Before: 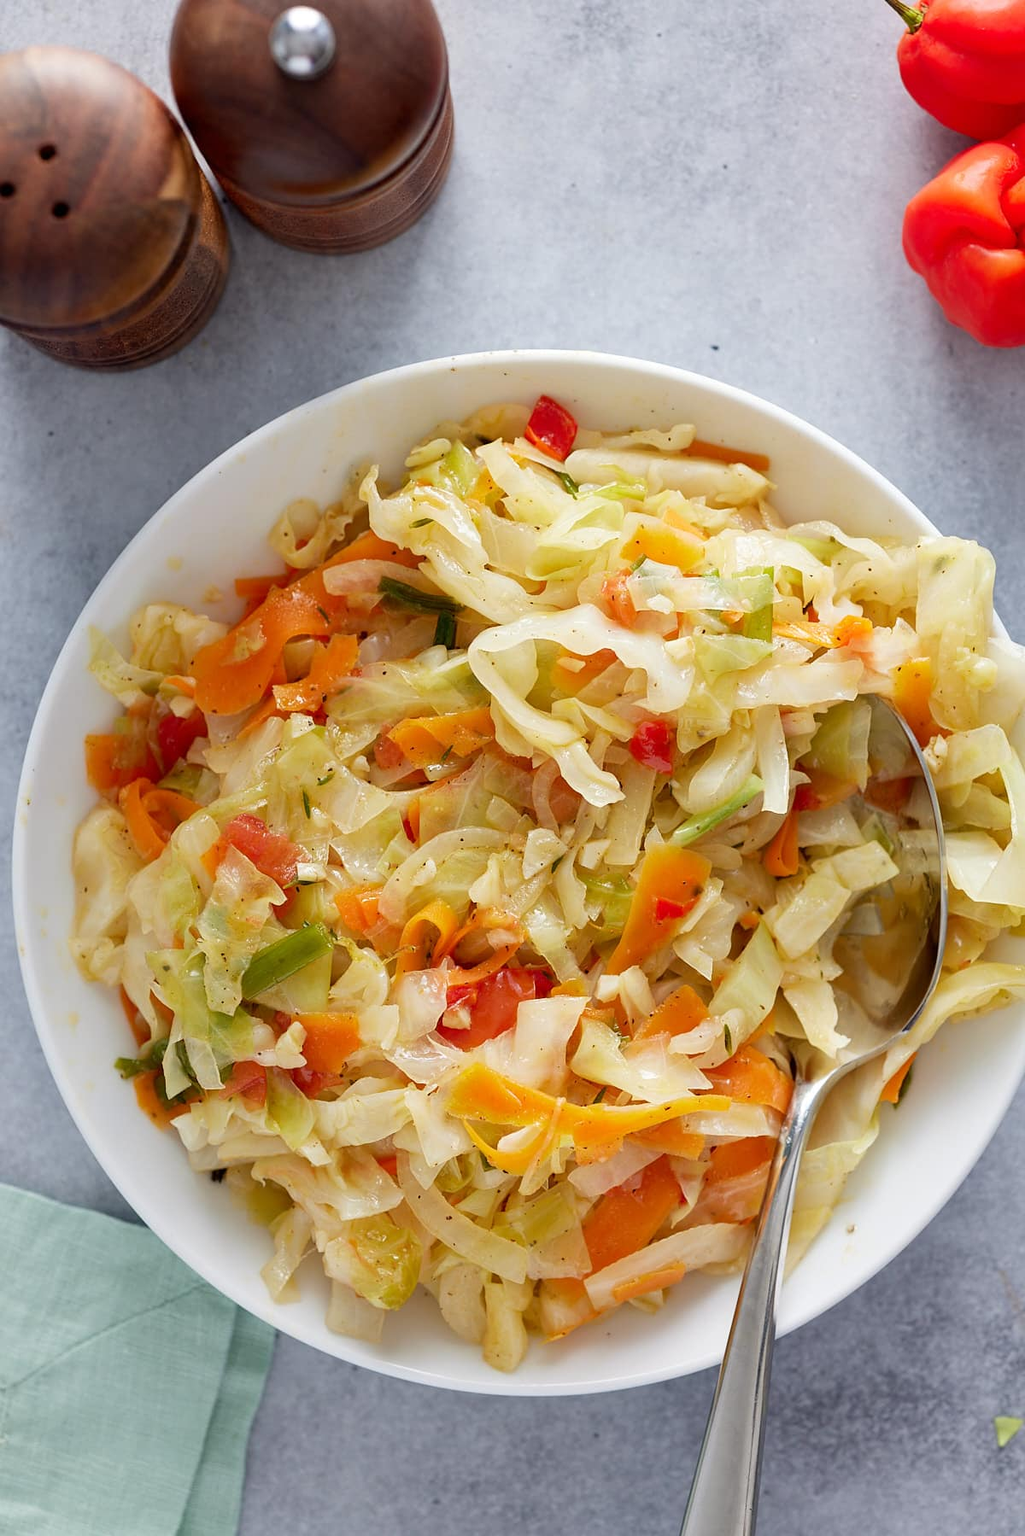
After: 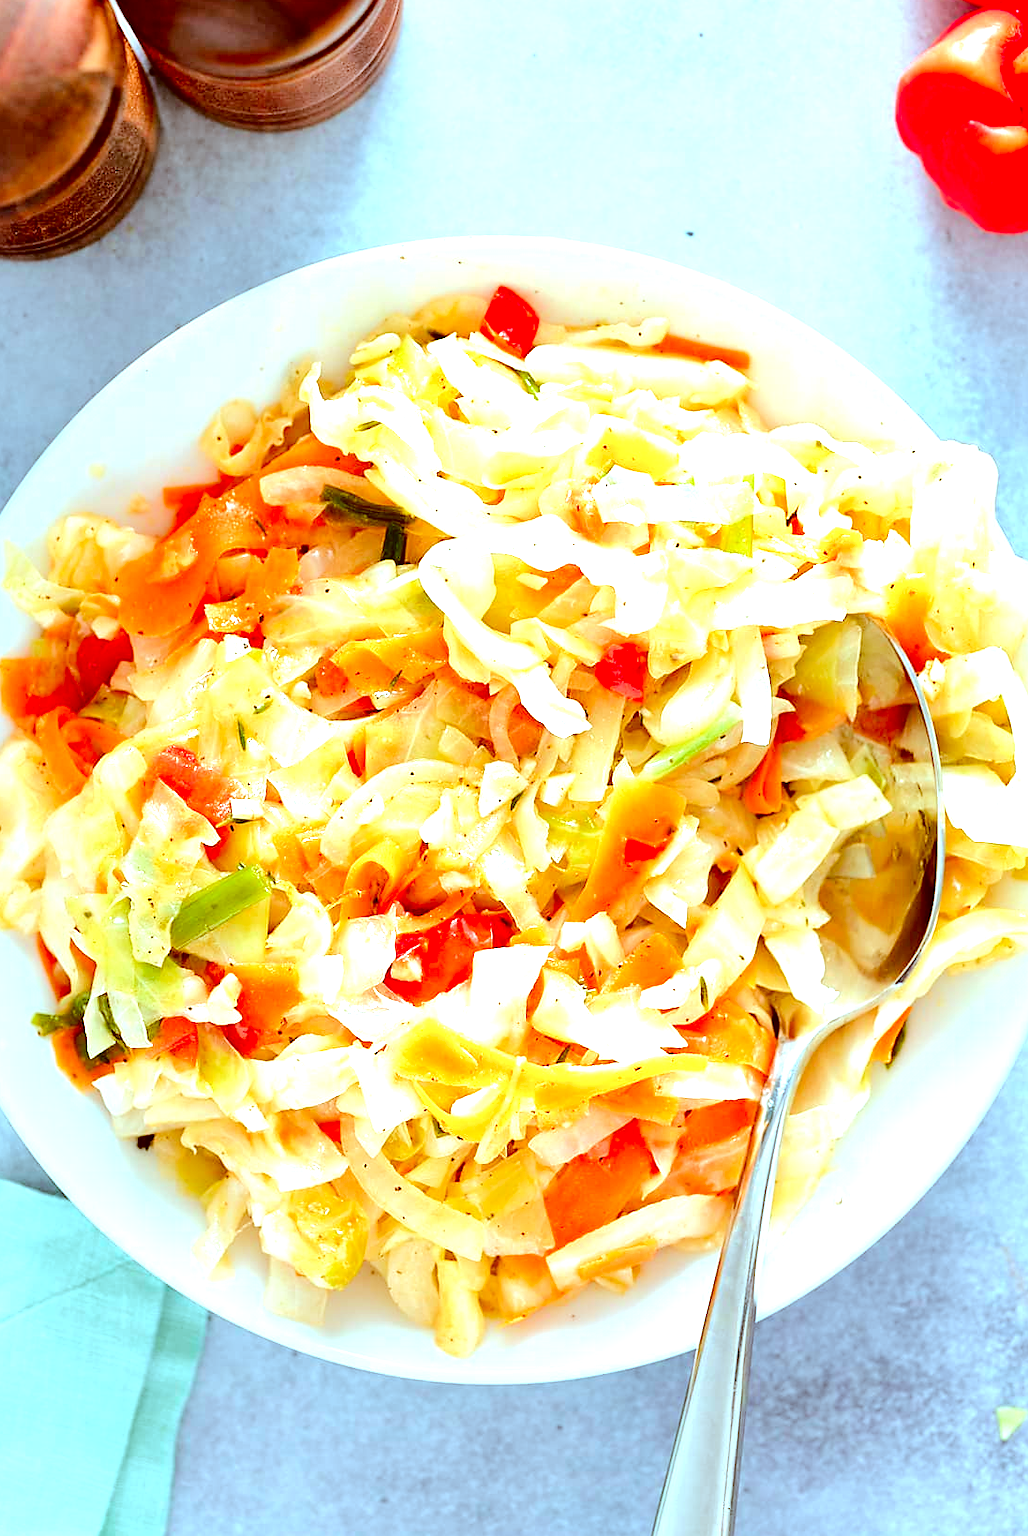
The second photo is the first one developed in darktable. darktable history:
crop and rotate: left 8.457%, top 8.89%
contrast brightness saturation: contrast 0.1, brightness -0.255, saturation 0.139
sharpen: radius 1.874, amount 0.396, threshold 1.685
color correction: highlights a* -14.25, highlights b* -16.12, shadows a* 10.13, shadows b* 28.98
exposure: black level correction 0, exposure 1.168 EV, compensate highlight preservation false
shadows and highlights: shadows 19.93, highlights -20.52, soften with gaussian
tone equalizer: -7 EV 0.16 EV, -6 EV 0.583 EV, -5 EV 1.16 EV, -4 EV 1.33 EV, -3 EV 1.12 EV, -2 EV 0.6 EV, -1 EV 0.152 EV, edges refinement/feathering 500, mask exposure compensation -1.57 EV, preserve details no
